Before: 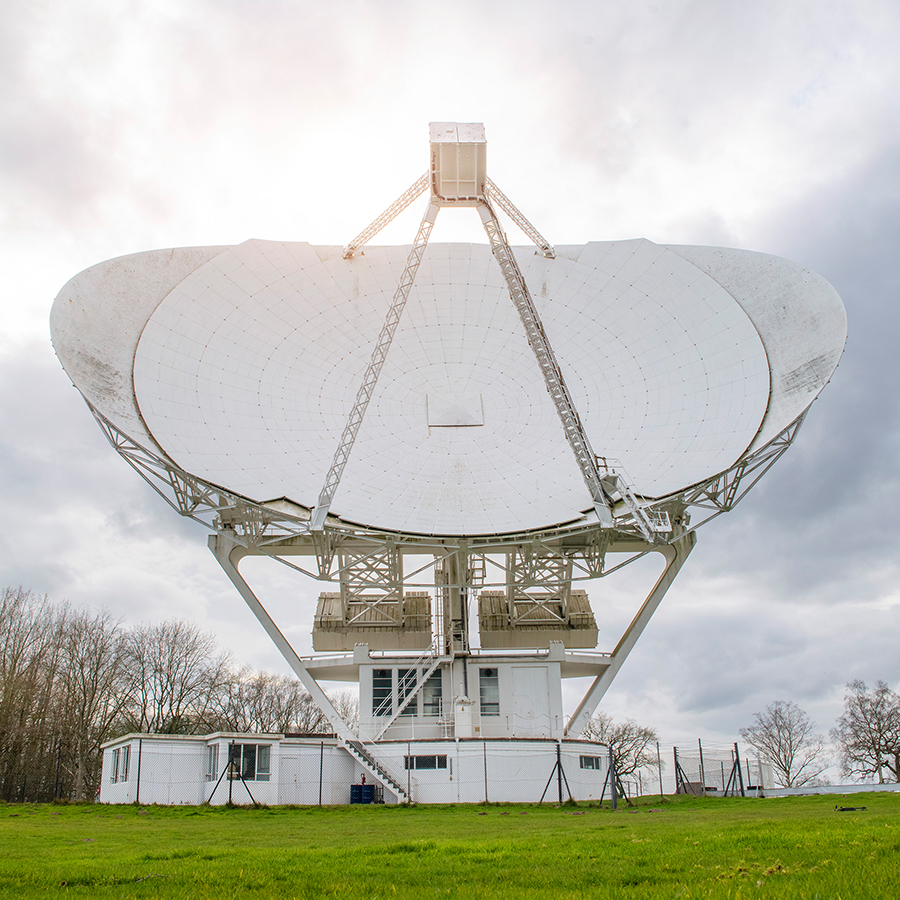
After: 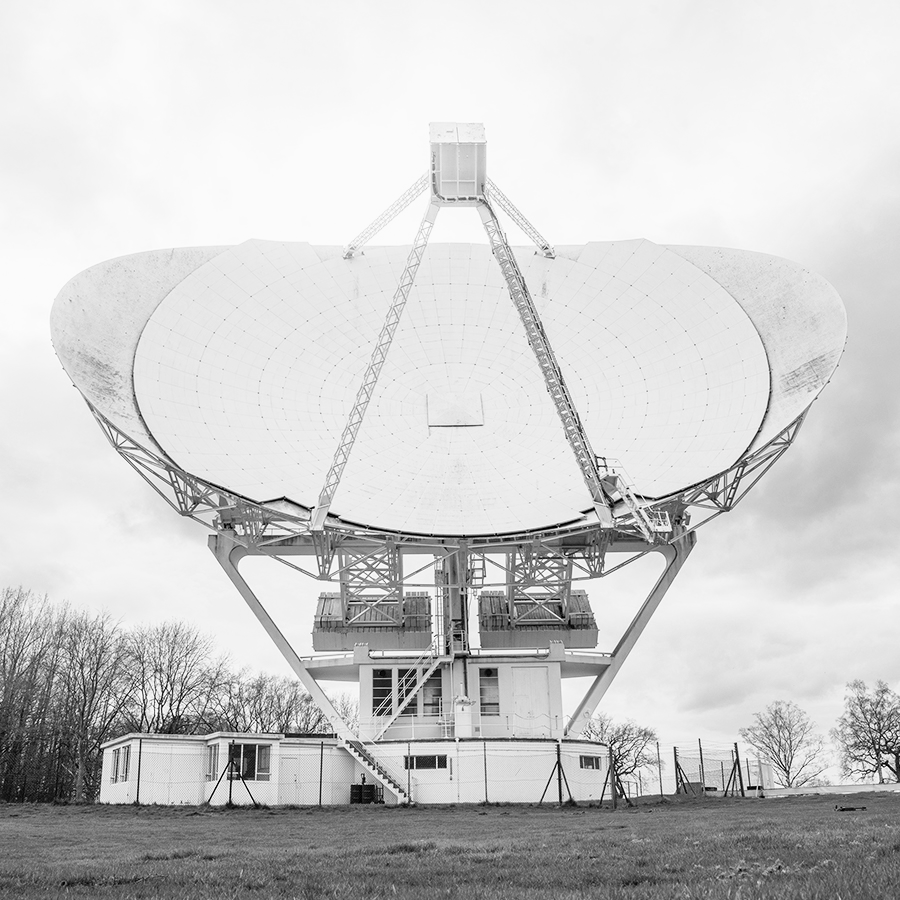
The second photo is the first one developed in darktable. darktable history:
tone curve: curves: ch0 [(0, 0) (0.003, 0.003) (0.011, 0.011) (0.025, 0.025) (0.044, 0.044) (0.069, 0.068) (0.1, 0.098) (0.136, 0.134) (0.177, 0.175) (0.224, 0.221) (0.277, 0.273) (0.335, 0.331) (0.399, 0.393) (0.468, 0.462) (0.543, 0.549) (0.623, 0.628) (0.709, 0.713) (0.801, 0.803) (0.898, 0.899) (1, 1)], preserve colors none
color look up table: target L [98.62, 98.62, 97.58, 93.05, 93.05, 93.05, 83.84, 74.78, 79.88, 57.48, 63.6, 59.79, 54.37, 31.89, 12.25, 200, 88.47, 70.36, 74.05, 71.47, 72.21, 69.24, 67.75, 58.64, 45.63, 42.78, 34.03, 10.27, 12.74, 98.62, 93.75, 90.94, 93.75, 85.63, 69.98, 91.29, 85.63, 50.83, 45.63, 21.25, 45.22, 16.11, 98.27, 90.59, 77.34, 64.74, 47.64, 30.16, 3.321], target a [0 ×42, 0.001, 0 ×6], target b [0 ×49], num patches 49
